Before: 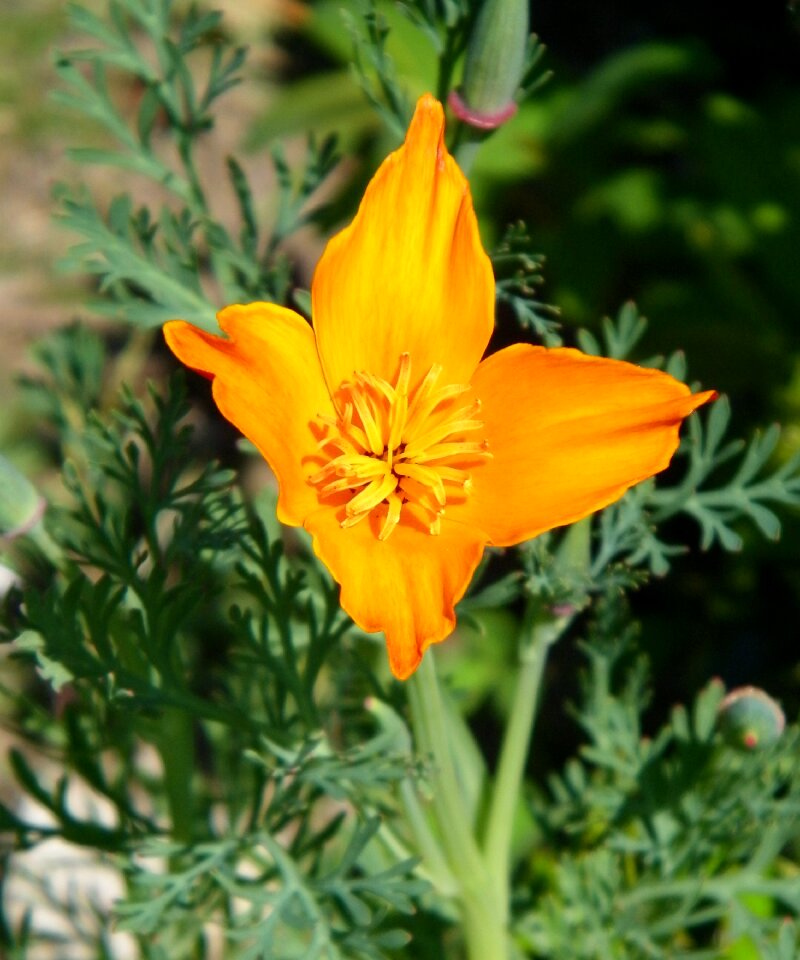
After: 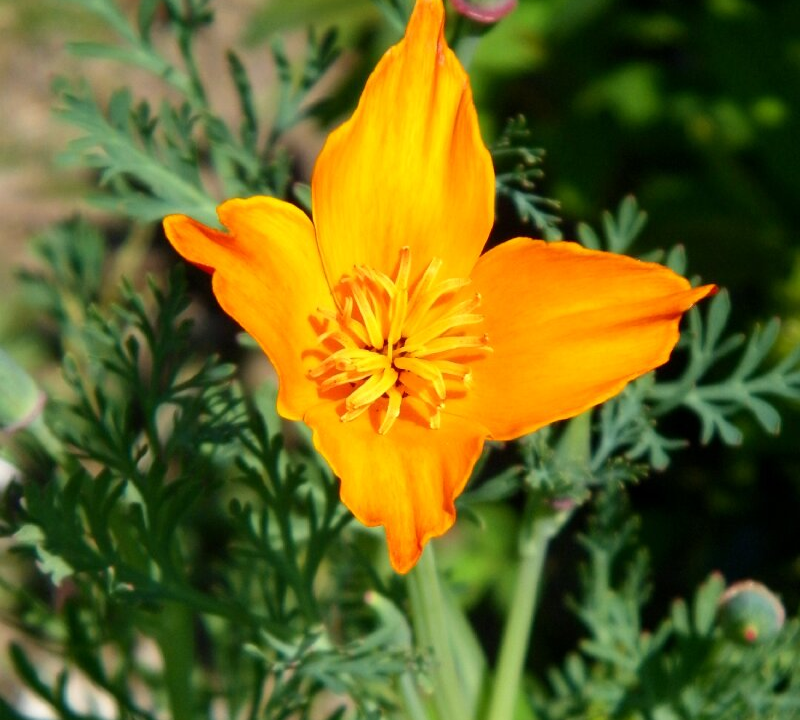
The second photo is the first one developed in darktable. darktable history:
crop: top 11.046%, bottom 13.902%
